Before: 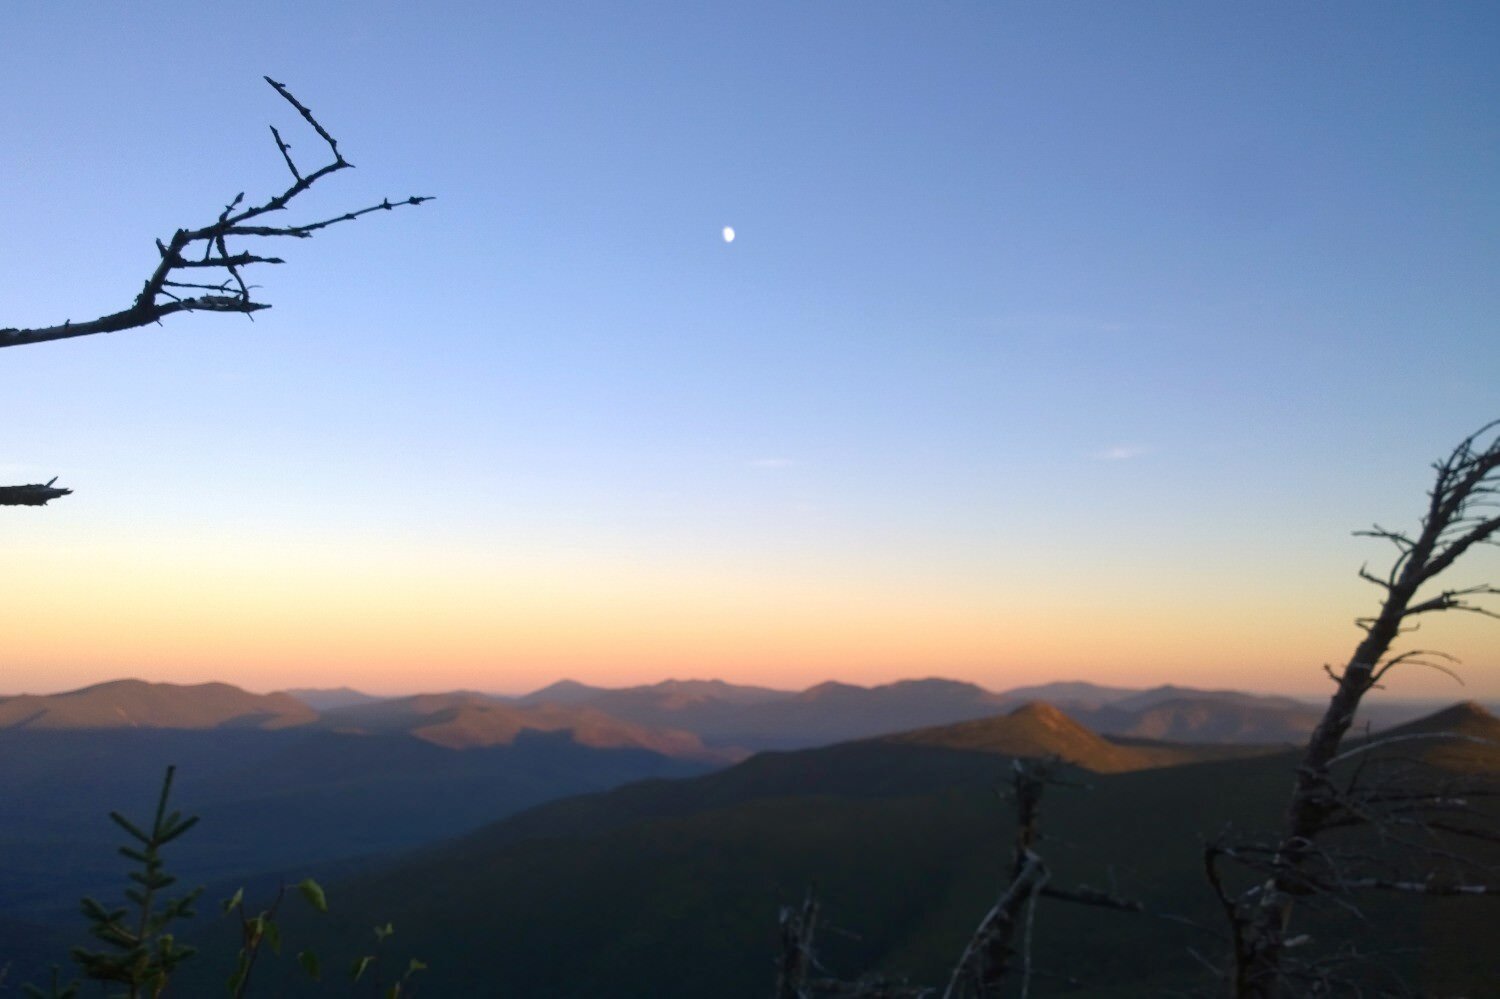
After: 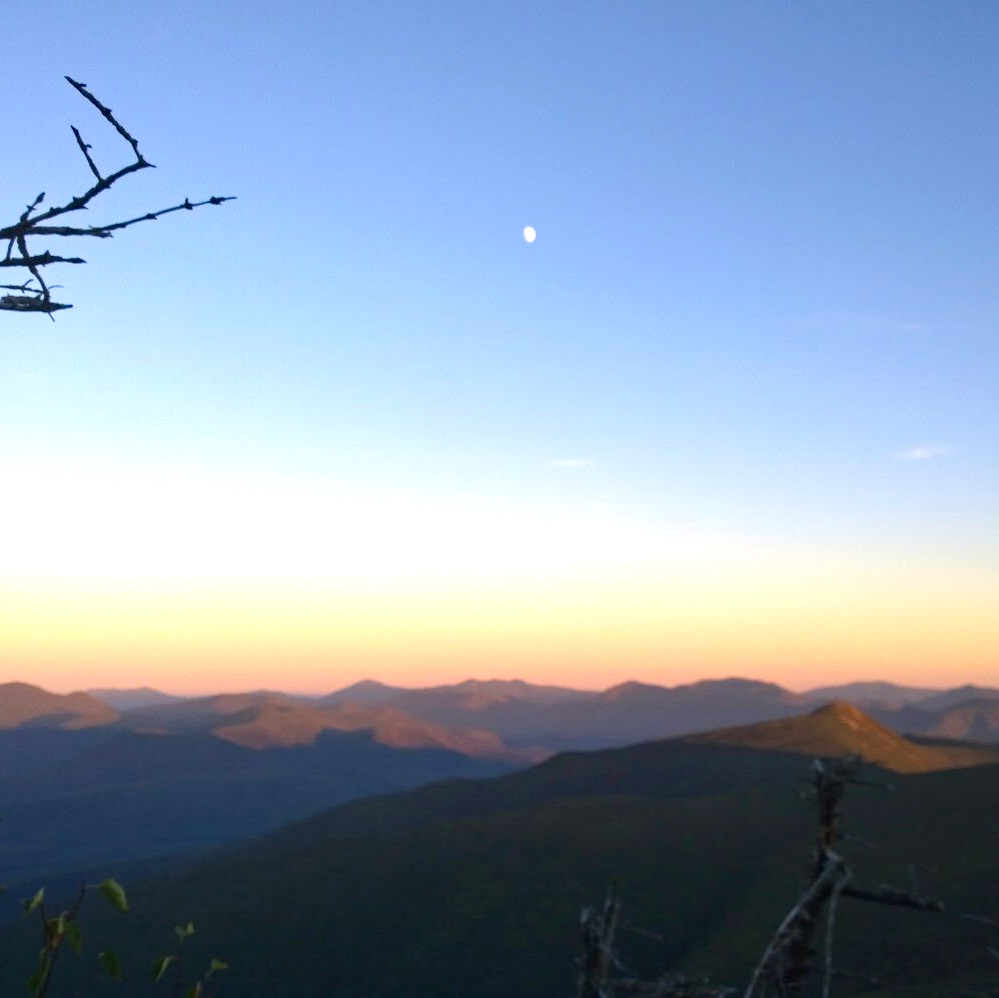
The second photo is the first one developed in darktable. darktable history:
contrast brightness saturation: saturation -0.05
crop and rotate: left 13.342%, right 19.991%
haze removal: compatibility mode true, adaptive false
exposure: exposure 0.485 EV, compensate highlight preservation false
